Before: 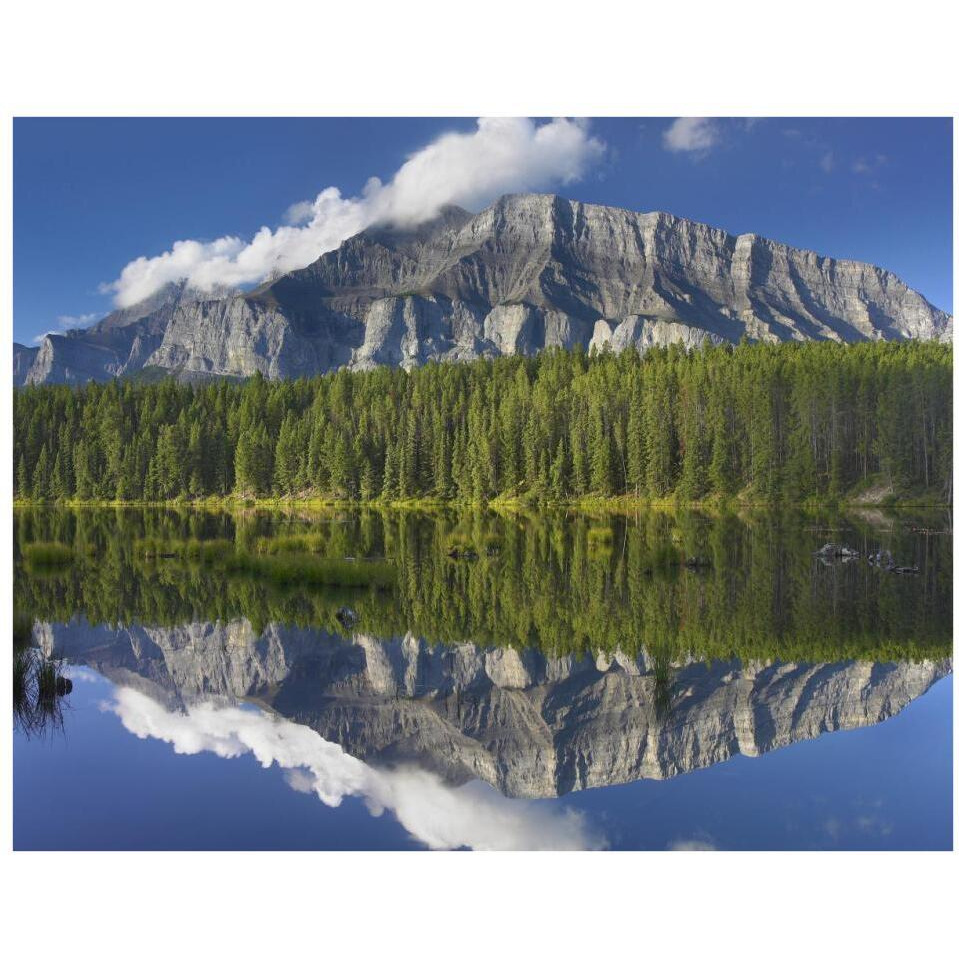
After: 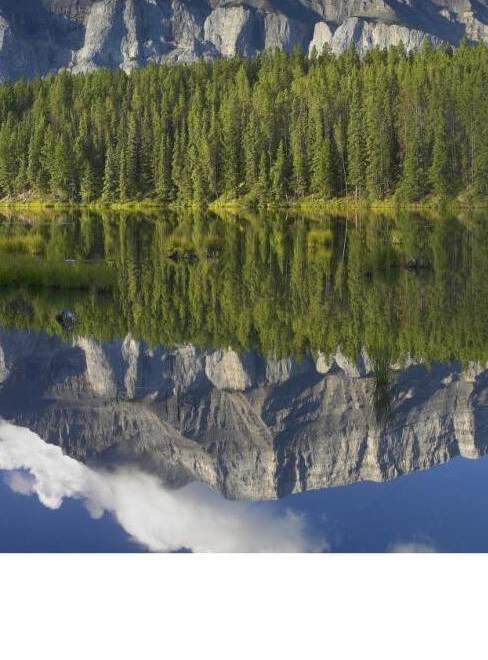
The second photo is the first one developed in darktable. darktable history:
crop and rotate: left 29.237%, top 31.152%, right 19.807%
haze removal: compatibility mode true, adaptive false
